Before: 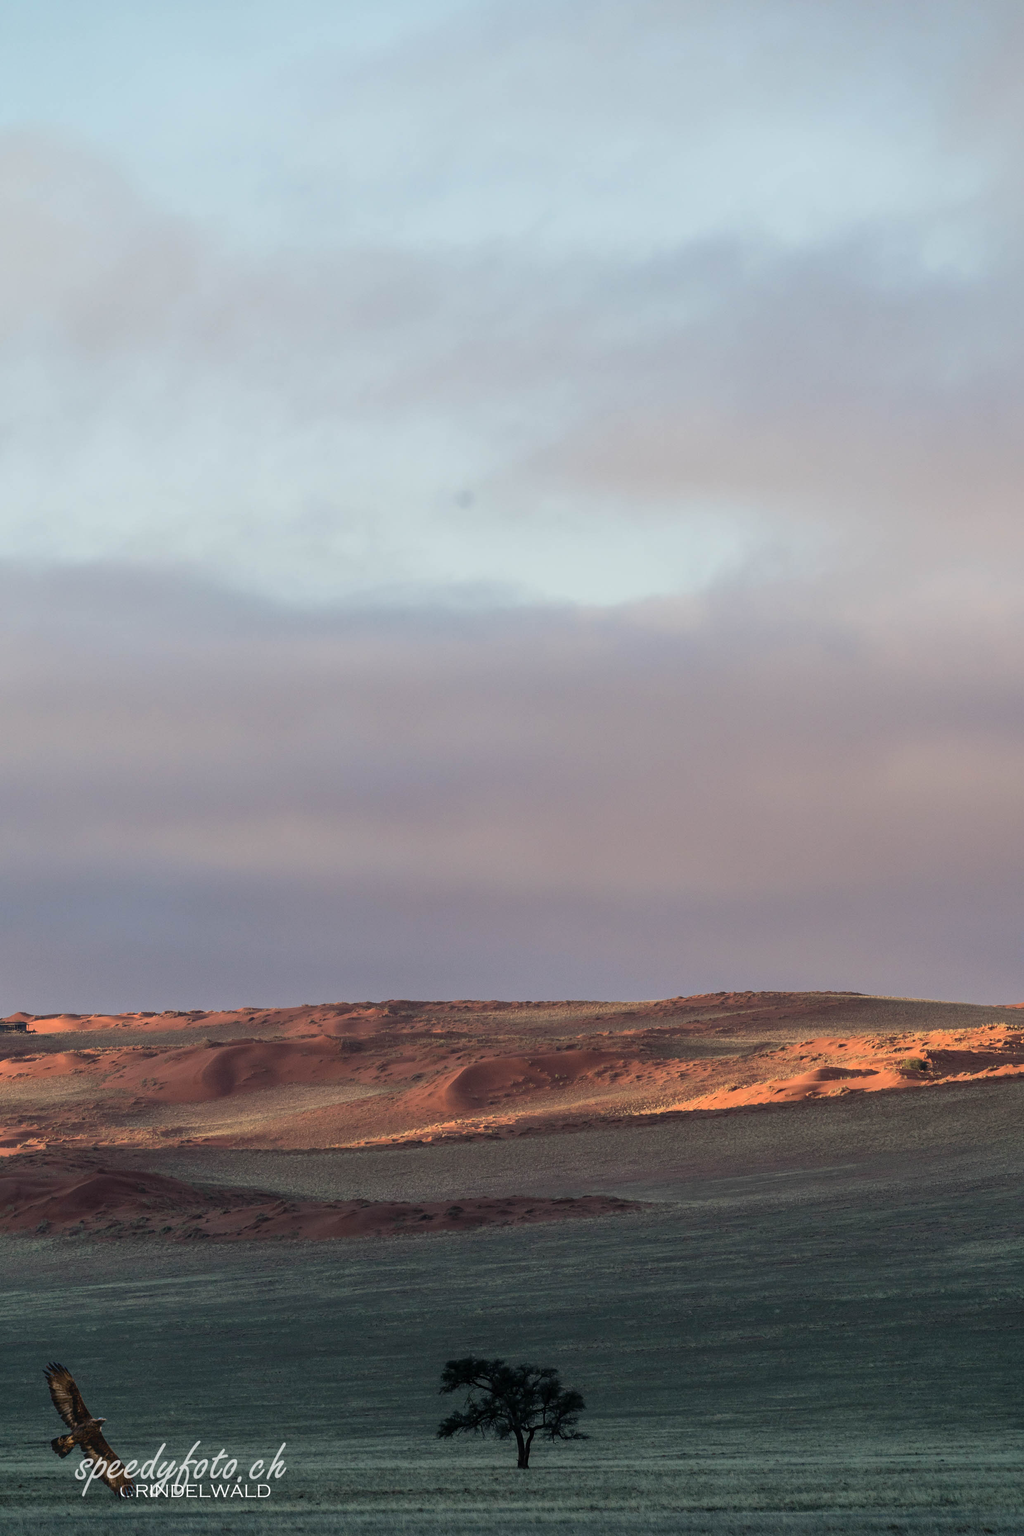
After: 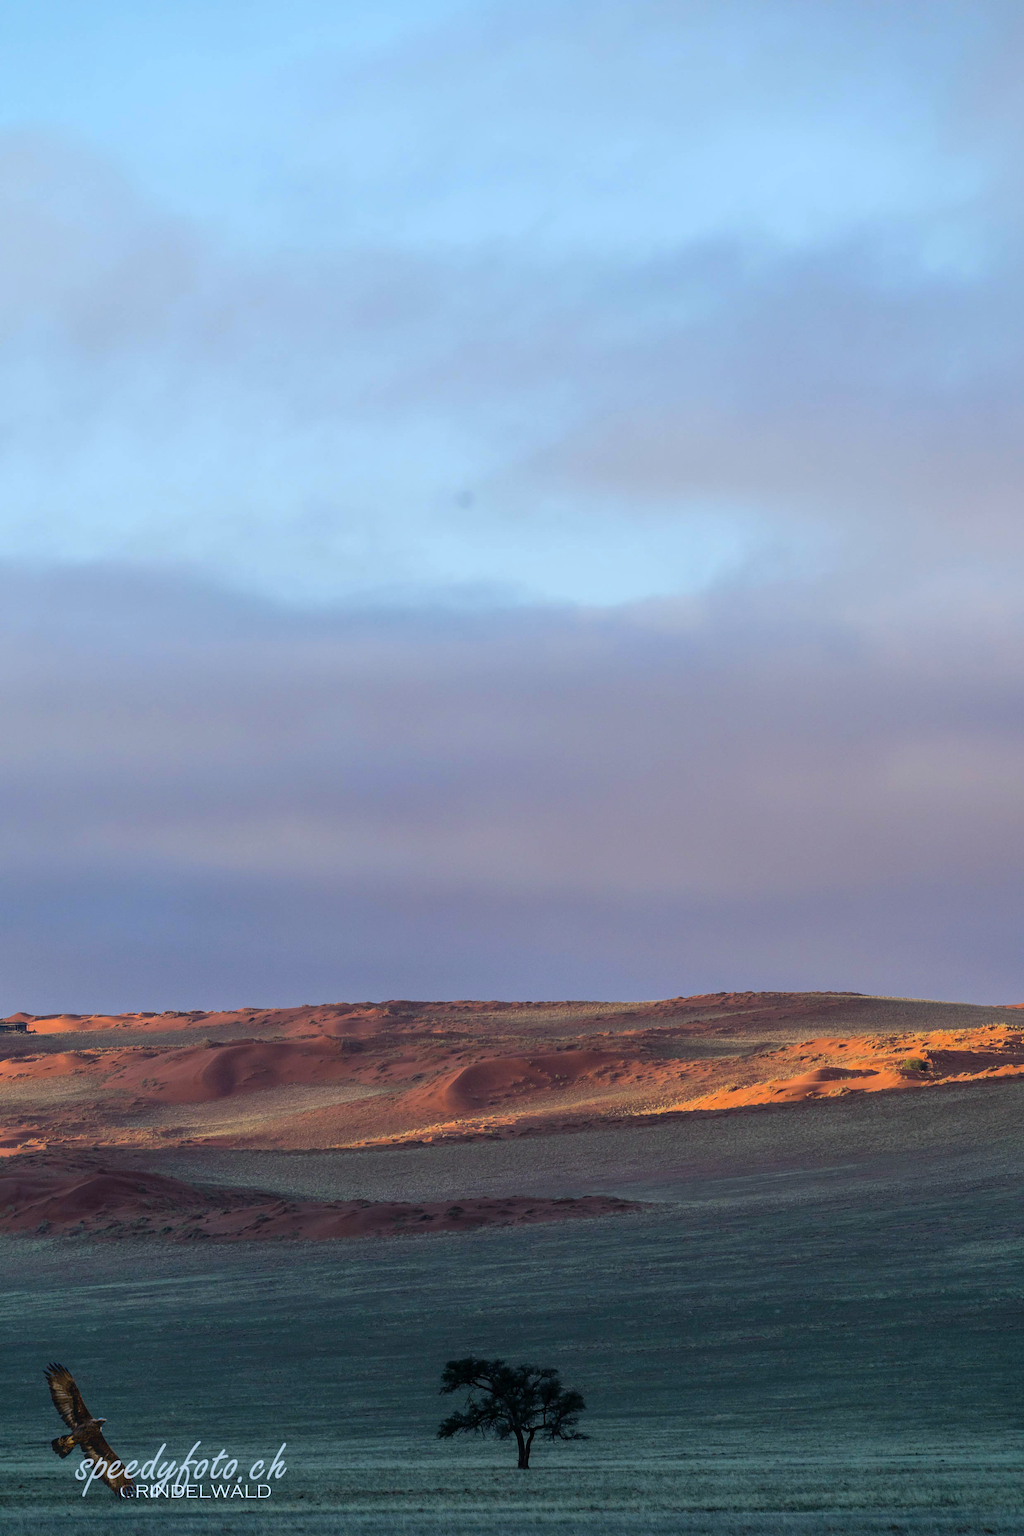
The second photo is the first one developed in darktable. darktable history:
color balance rgb: perceptual saturation grading › global saturation 25%, global vibrance 20%
white balance: red 0.924, blue 1.095
